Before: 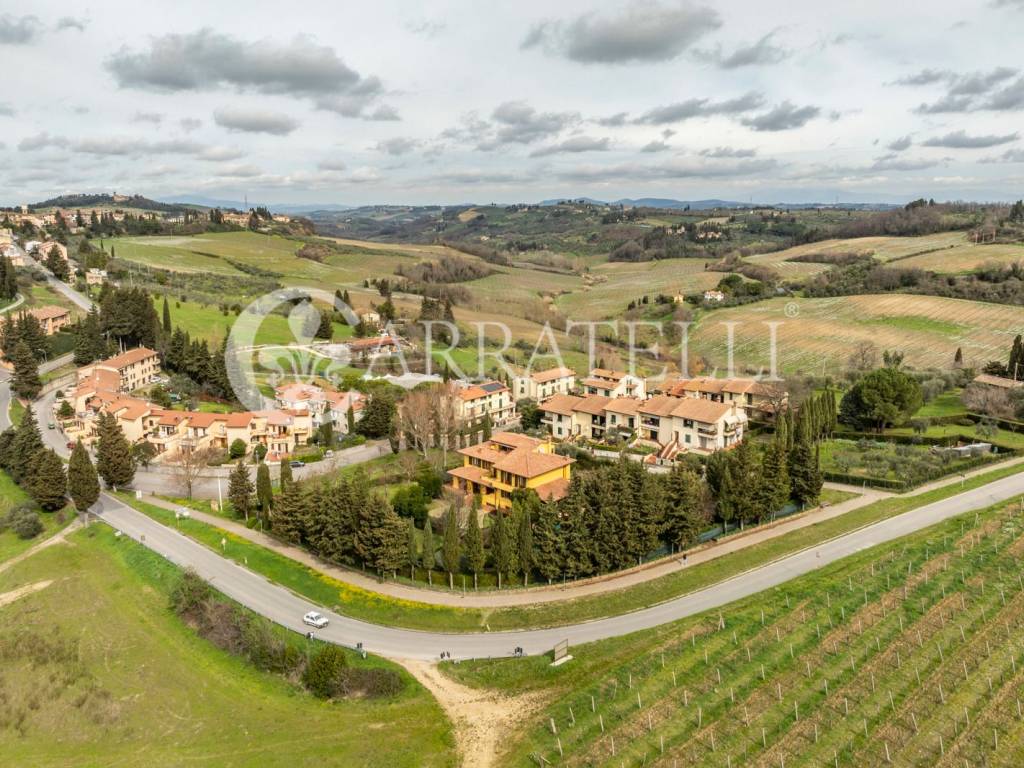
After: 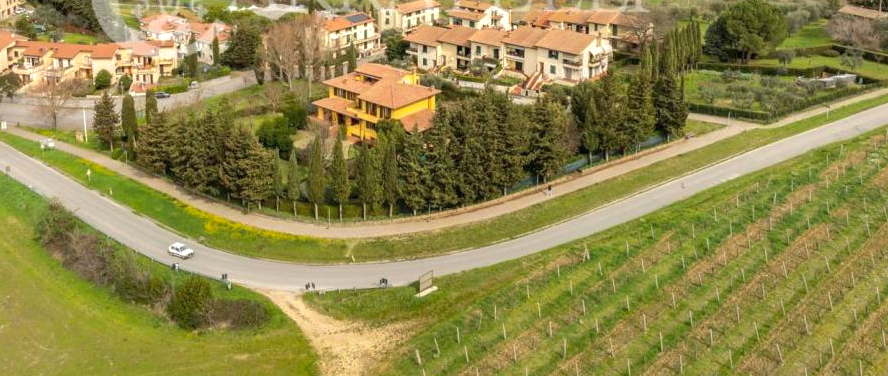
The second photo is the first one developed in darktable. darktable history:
crop and rotate: left 13.254%, top 48.153%, bottom 2.866%
exposure: black level correction 0, exposure 0.199 EV, compensate highlight preservation false
shadows and highlights: on, module defaults
tone equalizer: on, module defaults
